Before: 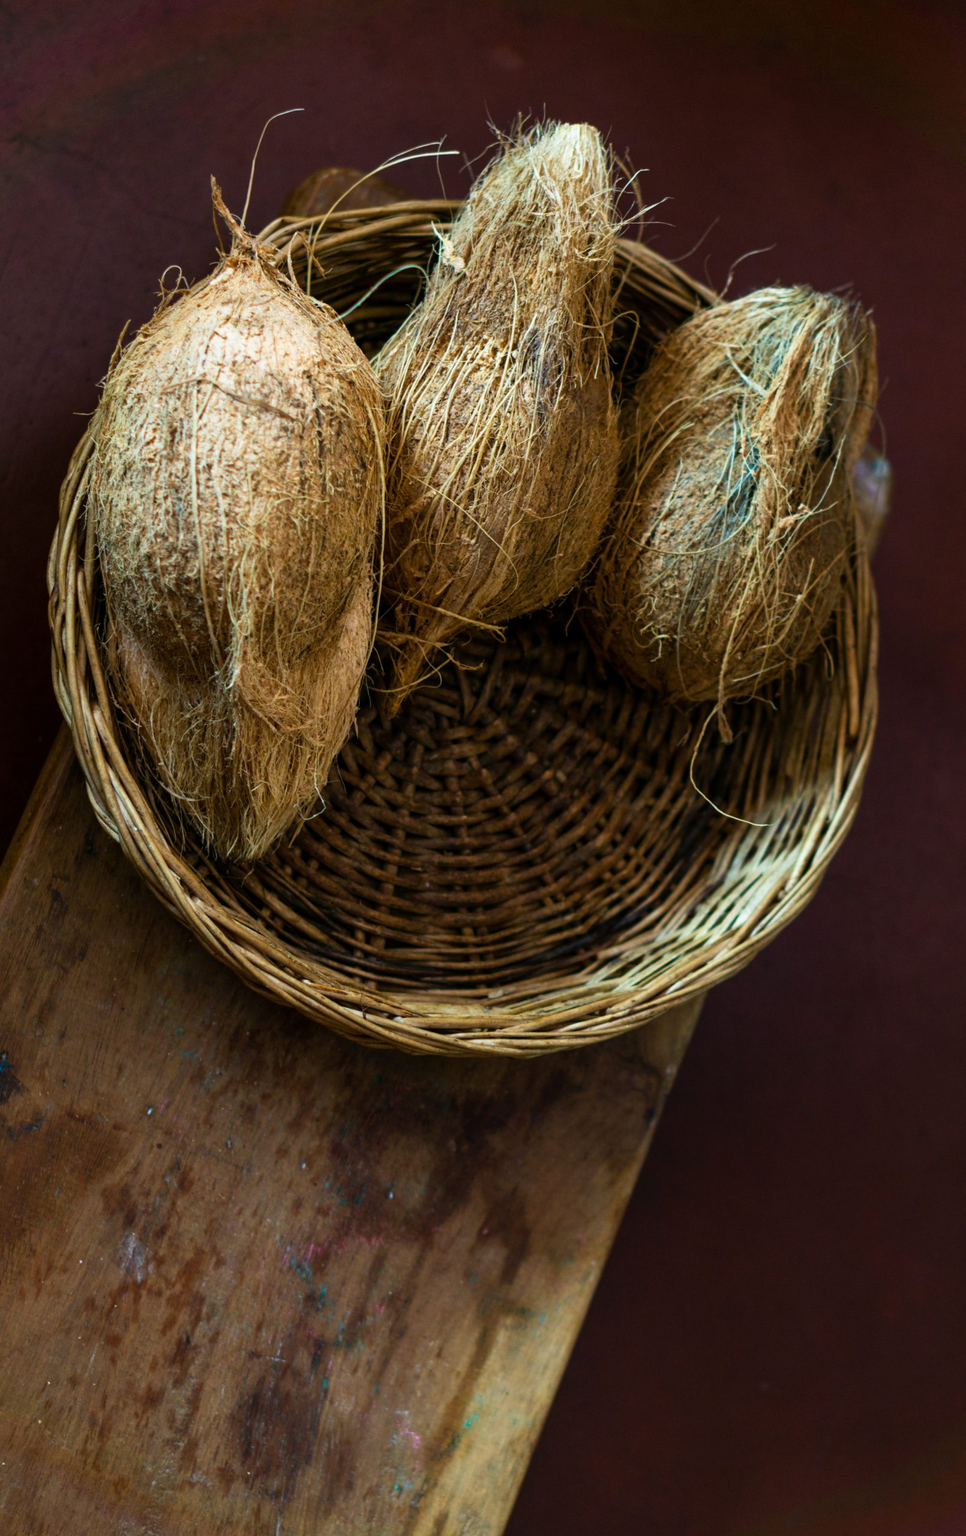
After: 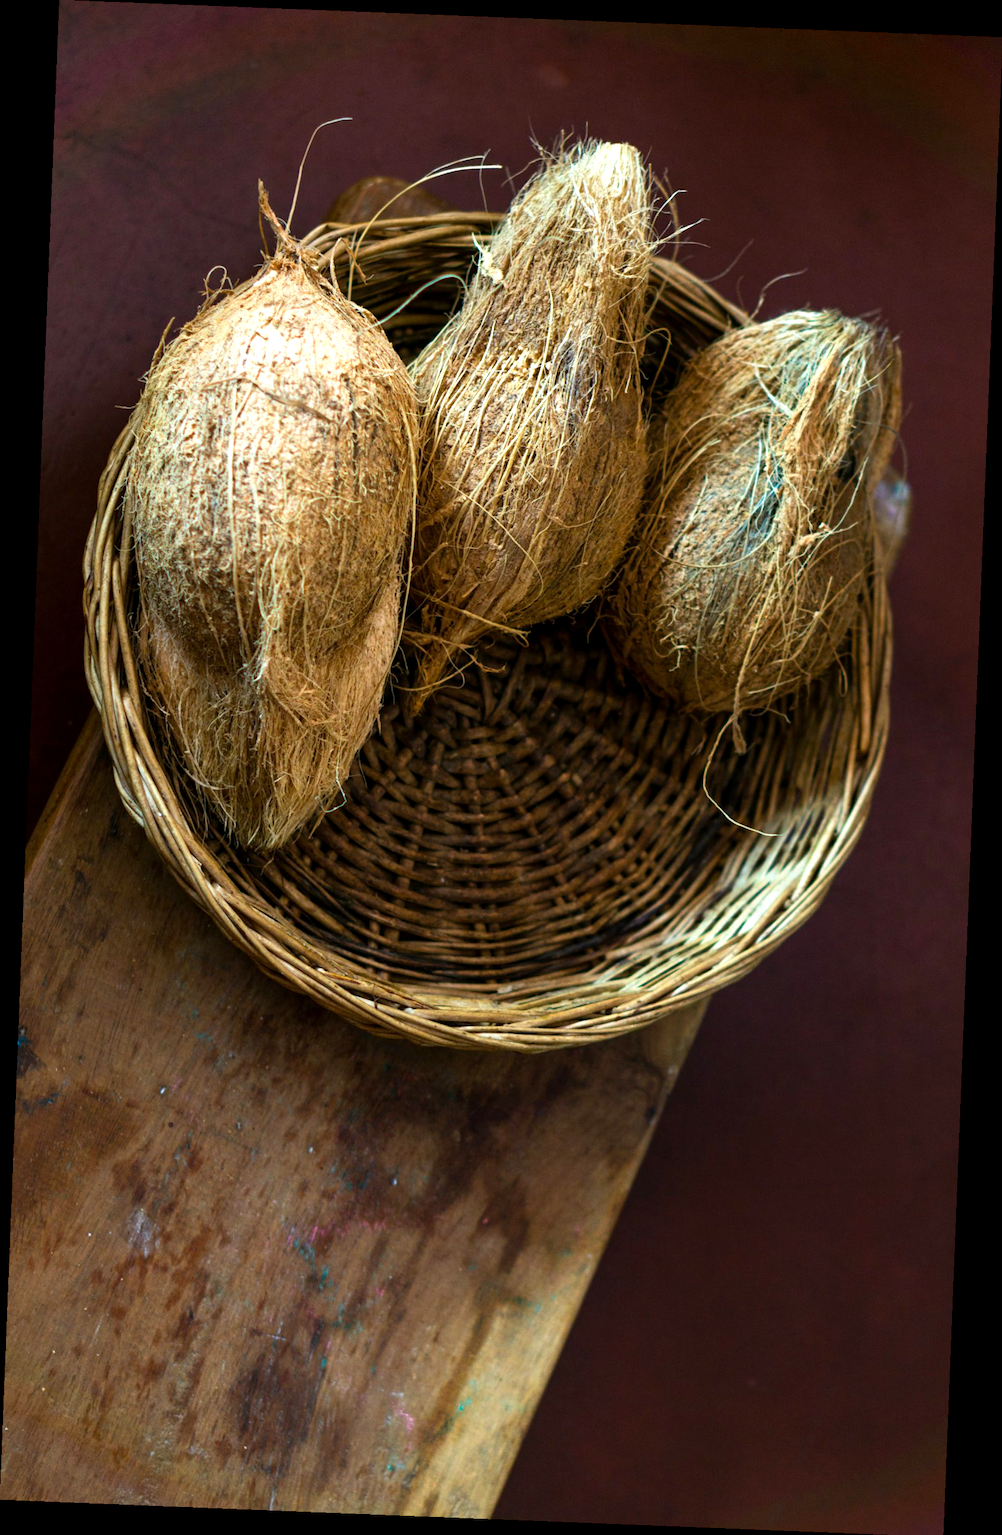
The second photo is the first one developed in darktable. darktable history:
rotate and perspective: rotation 2.27°, automatic cropping off
grain: coarseness 0.09 ISO, strength 10%
exposure: black level correction 0.001, exposure 0.5 EV, compensate exposure bias true, compensate highlight preservation false
